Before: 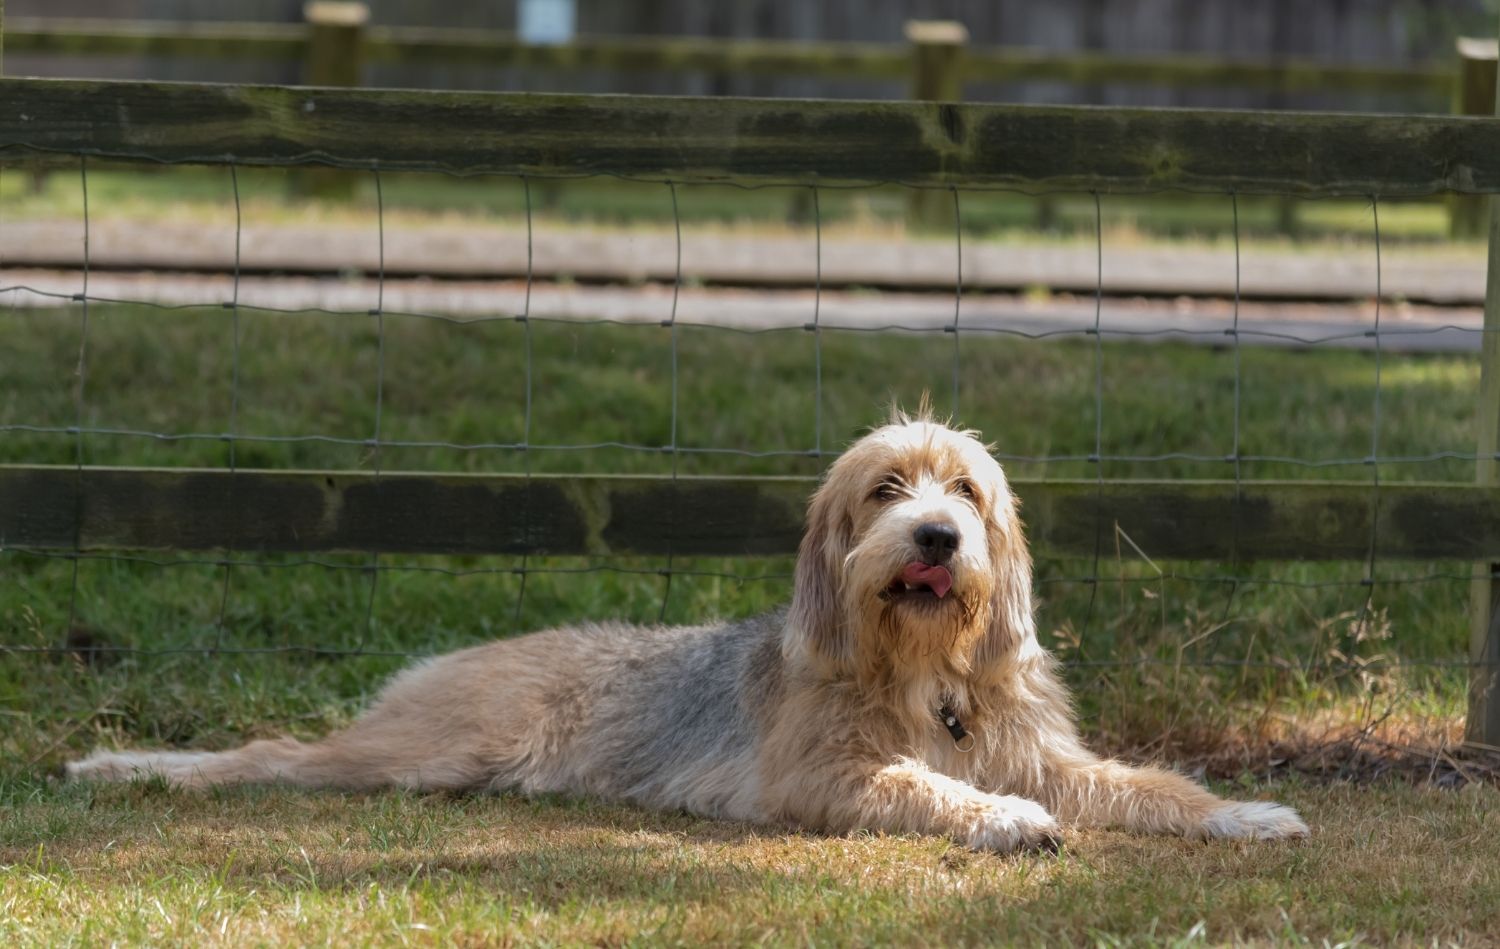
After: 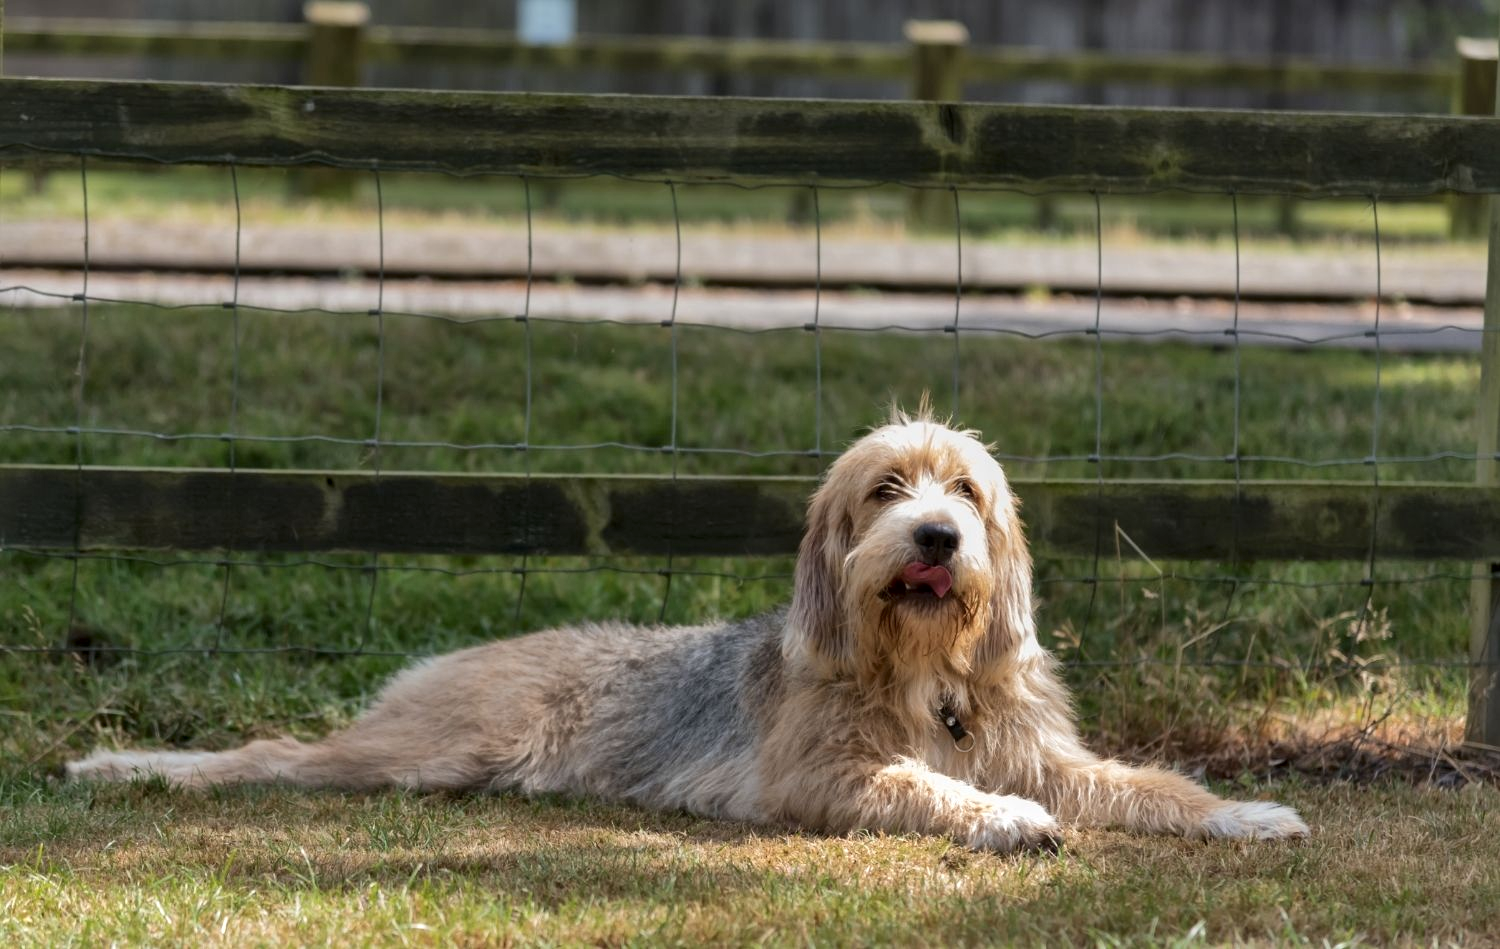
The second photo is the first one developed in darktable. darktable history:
local contrast: mode bilateral grid, contrast 21, coarseness 51, detail 149%, midtone range 0.2
